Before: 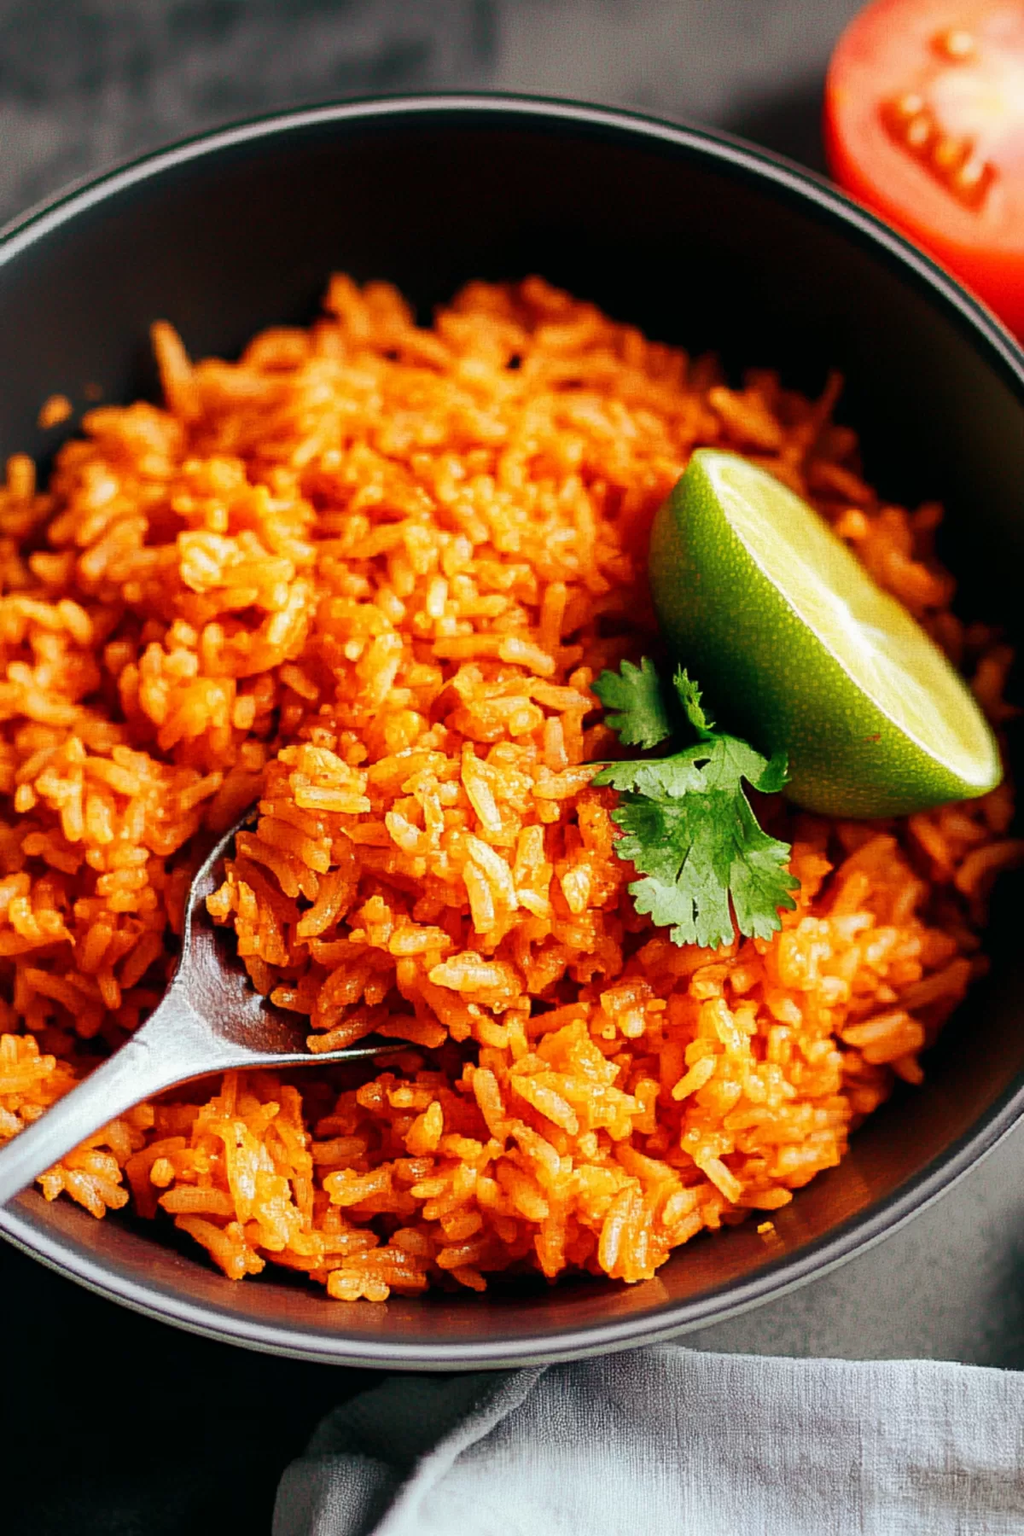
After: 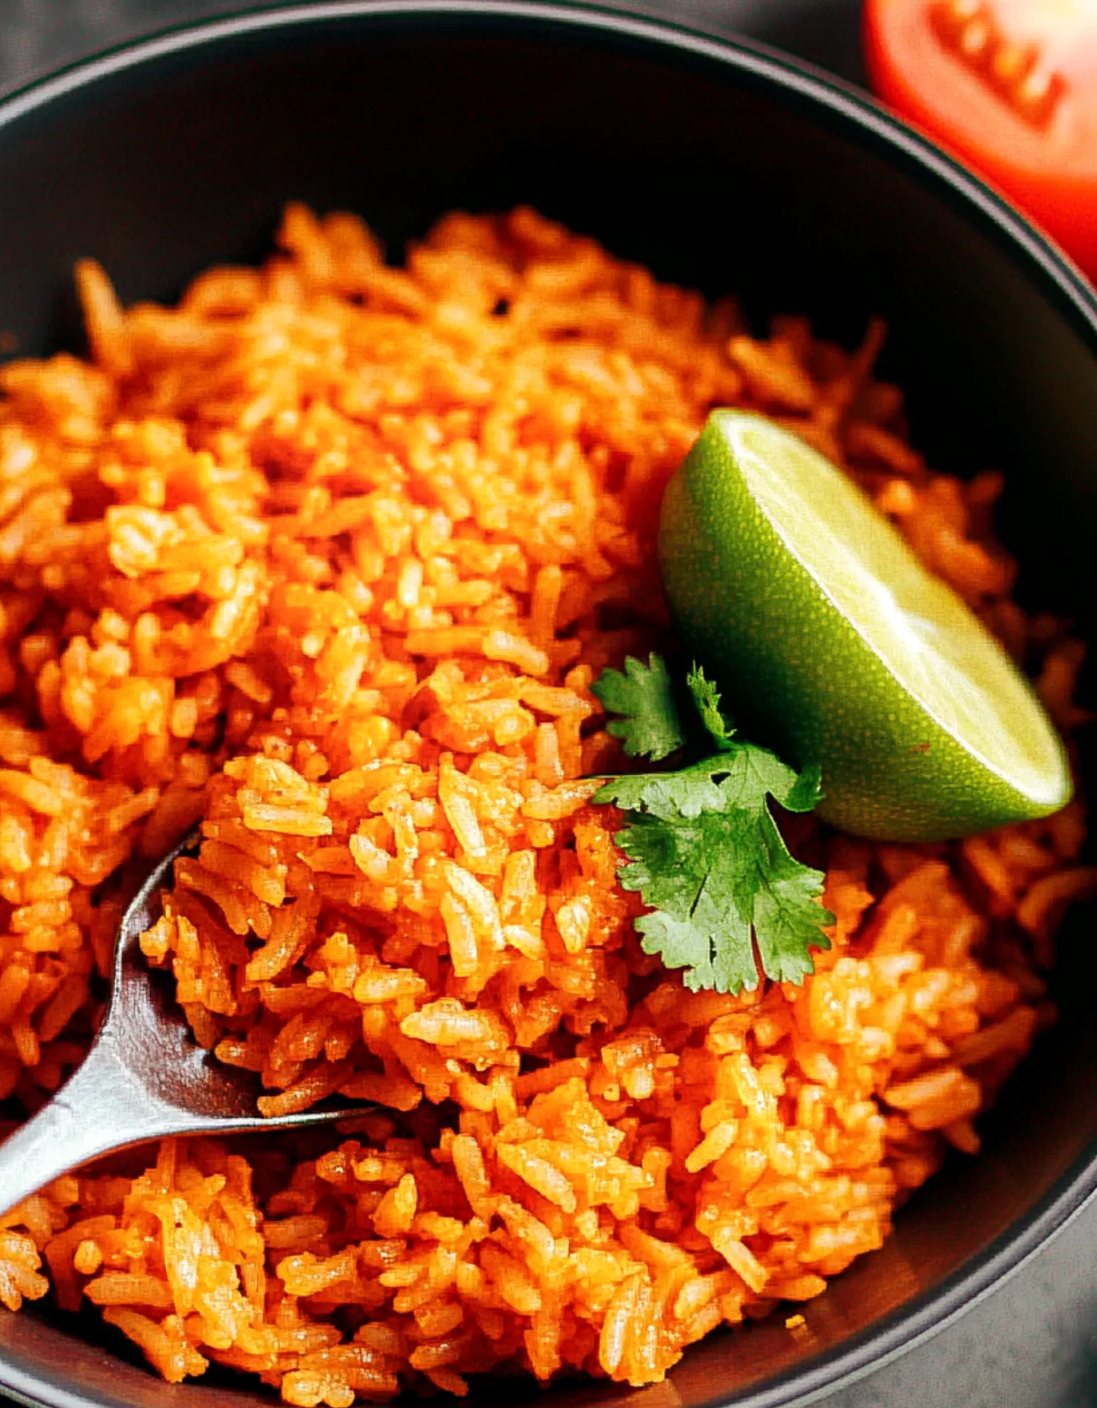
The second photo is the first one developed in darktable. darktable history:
local contrast: highlights 102%, shadows 97%, detail 119%, midtone range 0.2
shadows and highlights: shadows -24.6, highlights 48.75, soften with gaussian
crop: left 8.518%, top 6.546%, bottom 15.207%
